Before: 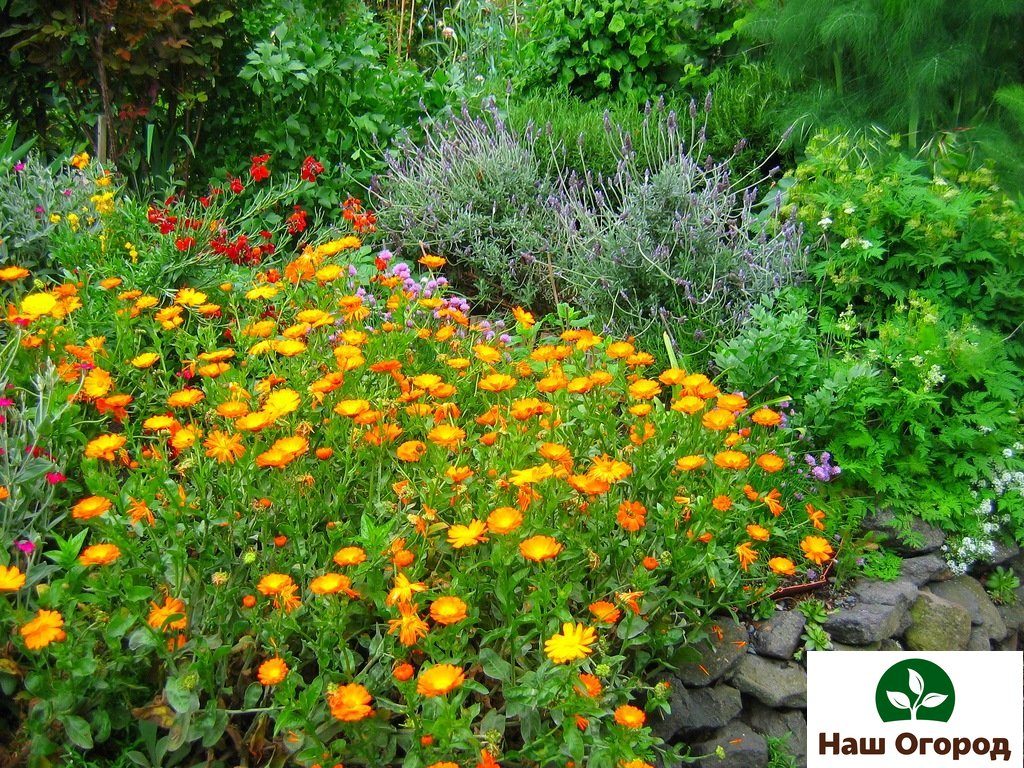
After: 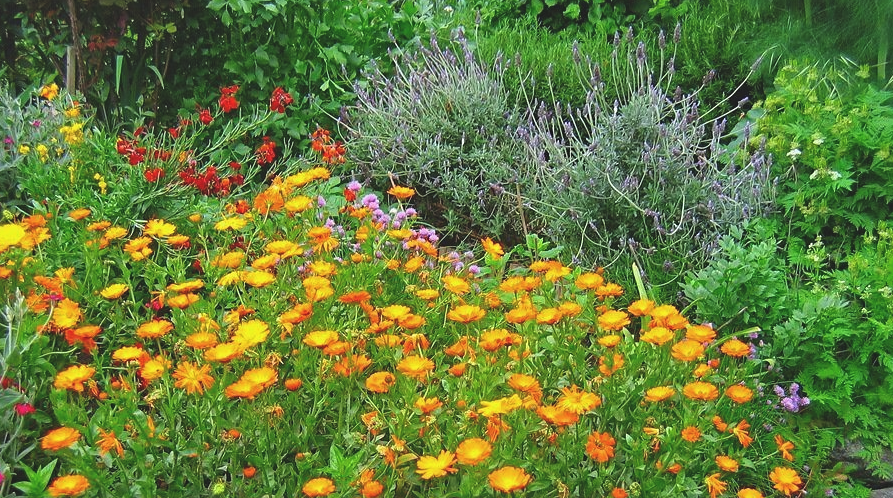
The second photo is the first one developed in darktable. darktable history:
crop: left 3.095%, top 9.001%, right 9.641%, bottom 26.142%
exposure: black level correction -0.015, exposure -0.138 EV, compensate highlight preservation false
shadows and highlights: soften with gaussian
sharpen: amount 0.209
